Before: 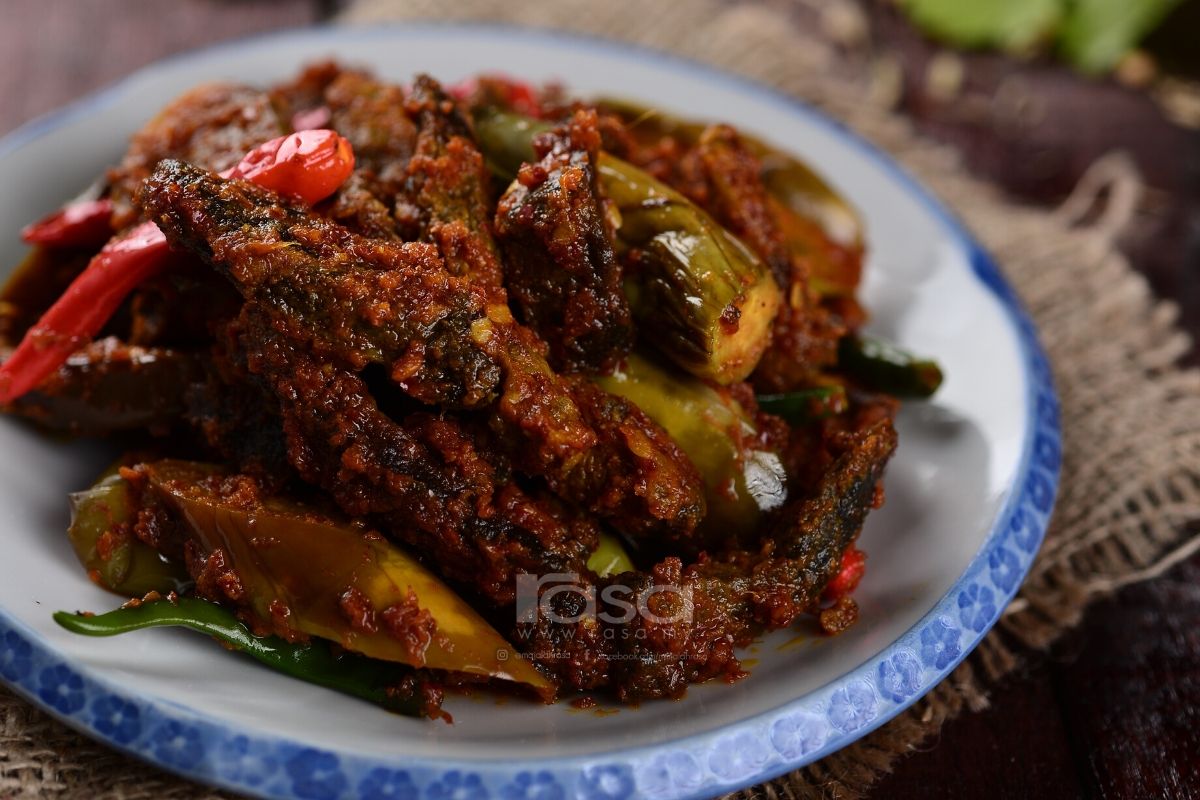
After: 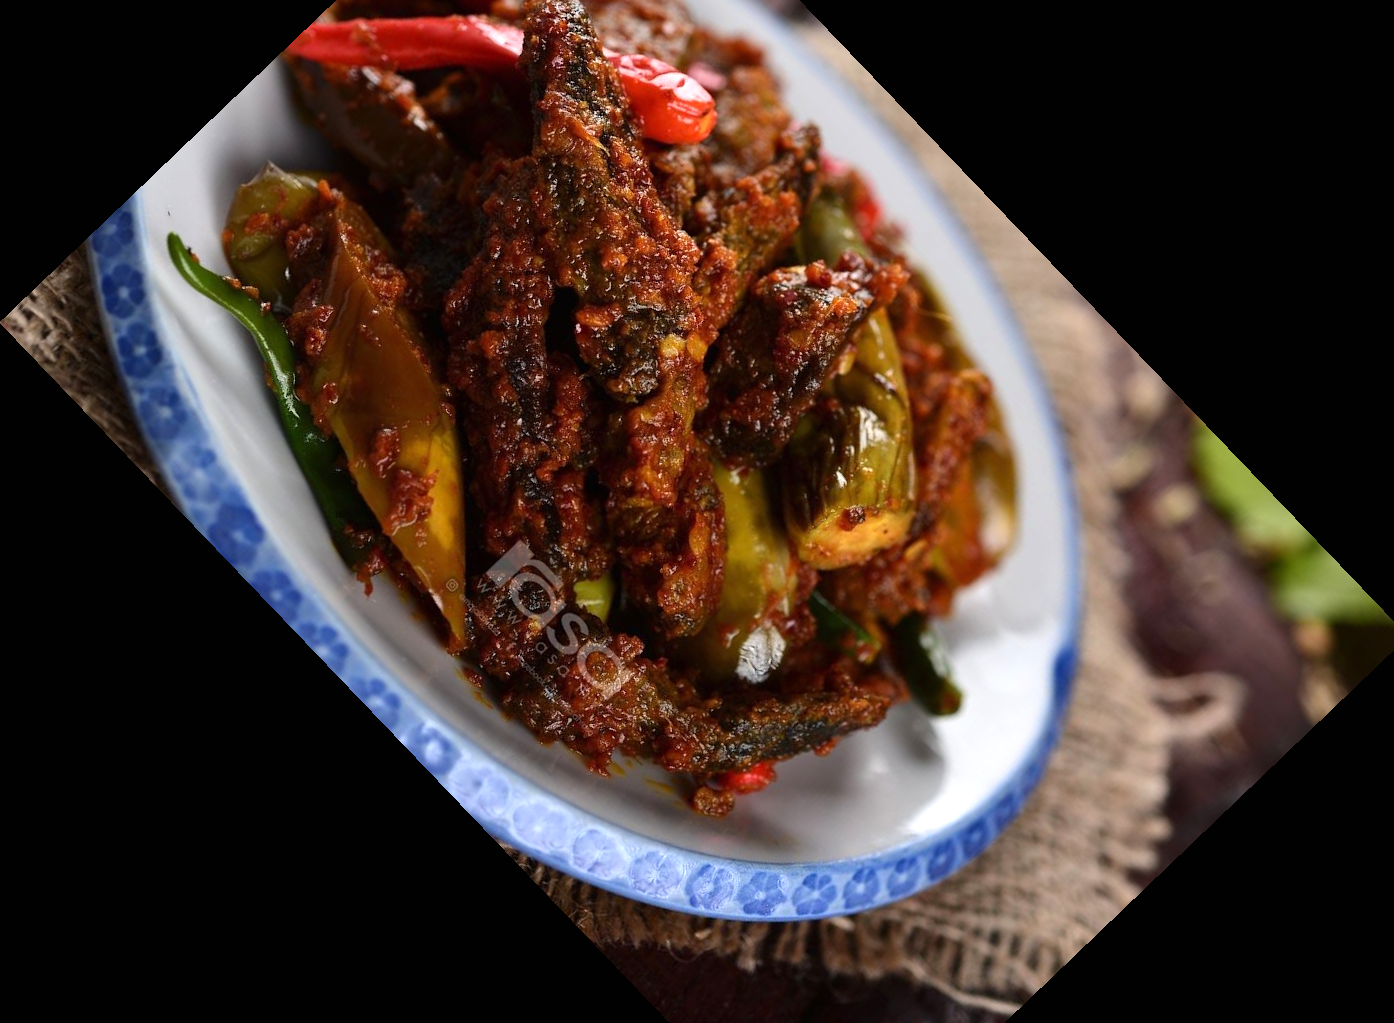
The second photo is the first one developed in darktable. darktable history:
exposure: black level correction 0, exposure 0.5 EV, compensate highlight preservation false
crop and rotate: angle -46.26°, top 16.234%, right 0.912%, bottom 11.704%
